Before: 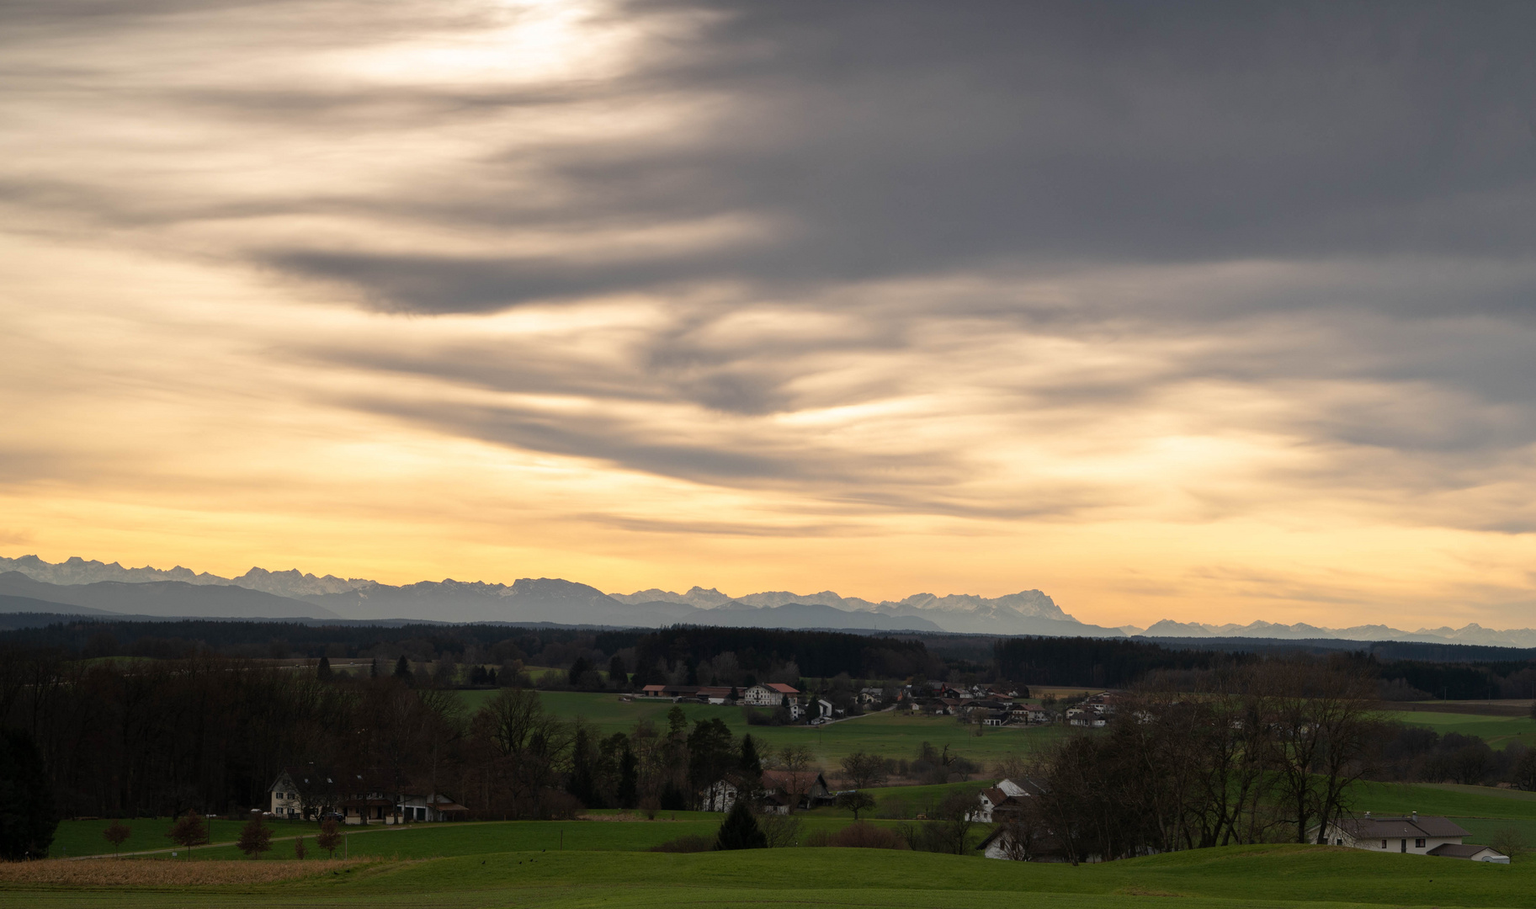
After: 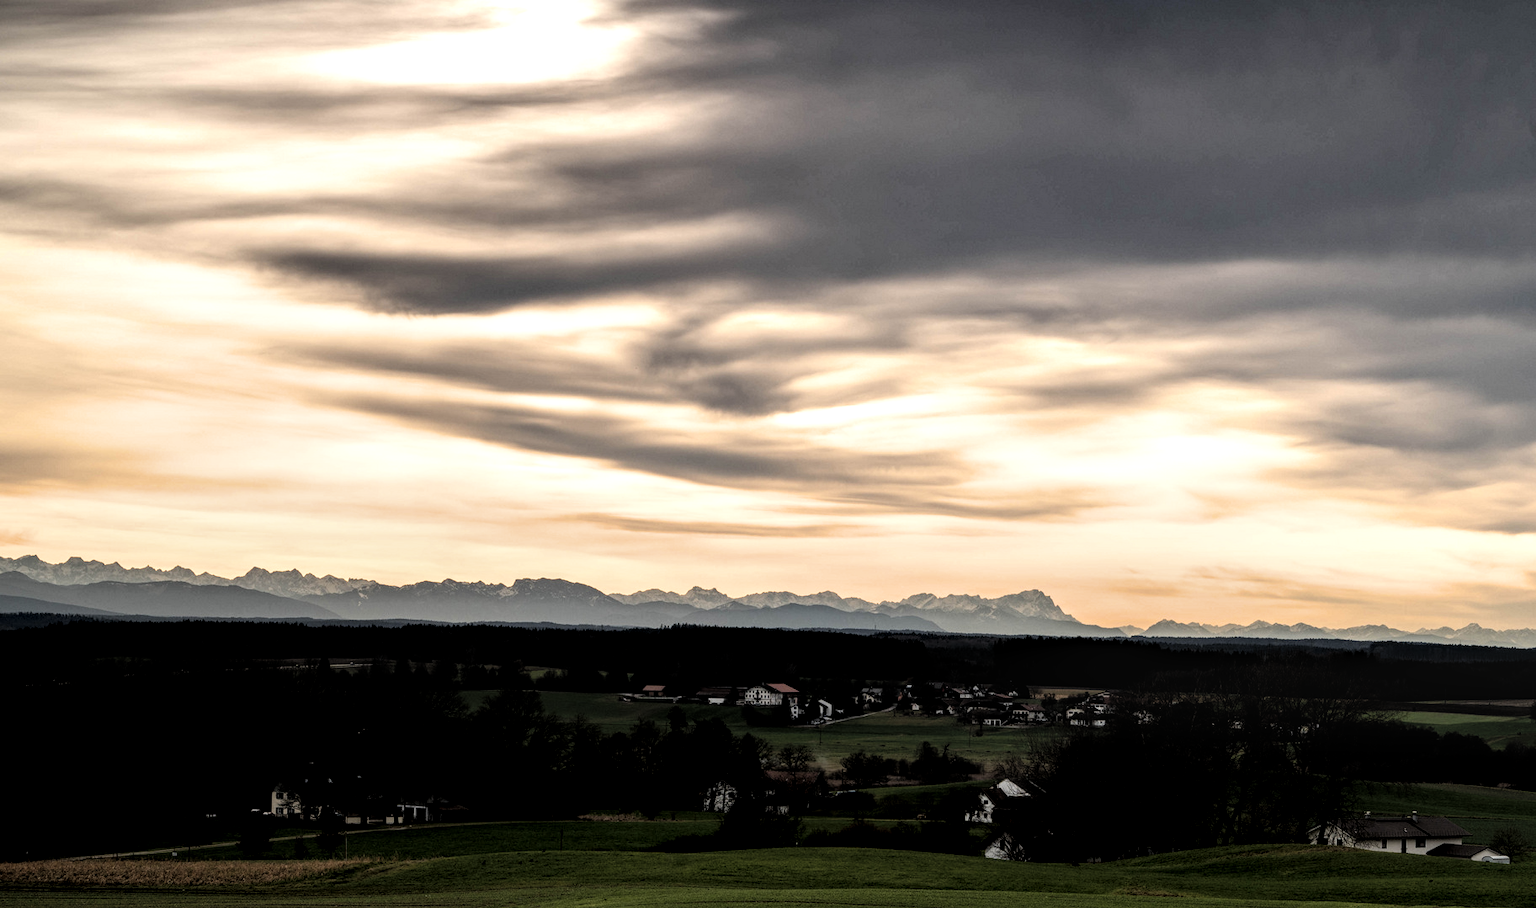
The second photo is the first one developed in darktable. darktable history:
filmic rgb: black relative exposure -5.61 EV, white relative exposure 2.48 EV, target black luminance 0%, hardness 4.53, latitude 66.85%, contrast 1.451, shadows ↔ highlights balance -4.2%
local contrast: detail 161%
